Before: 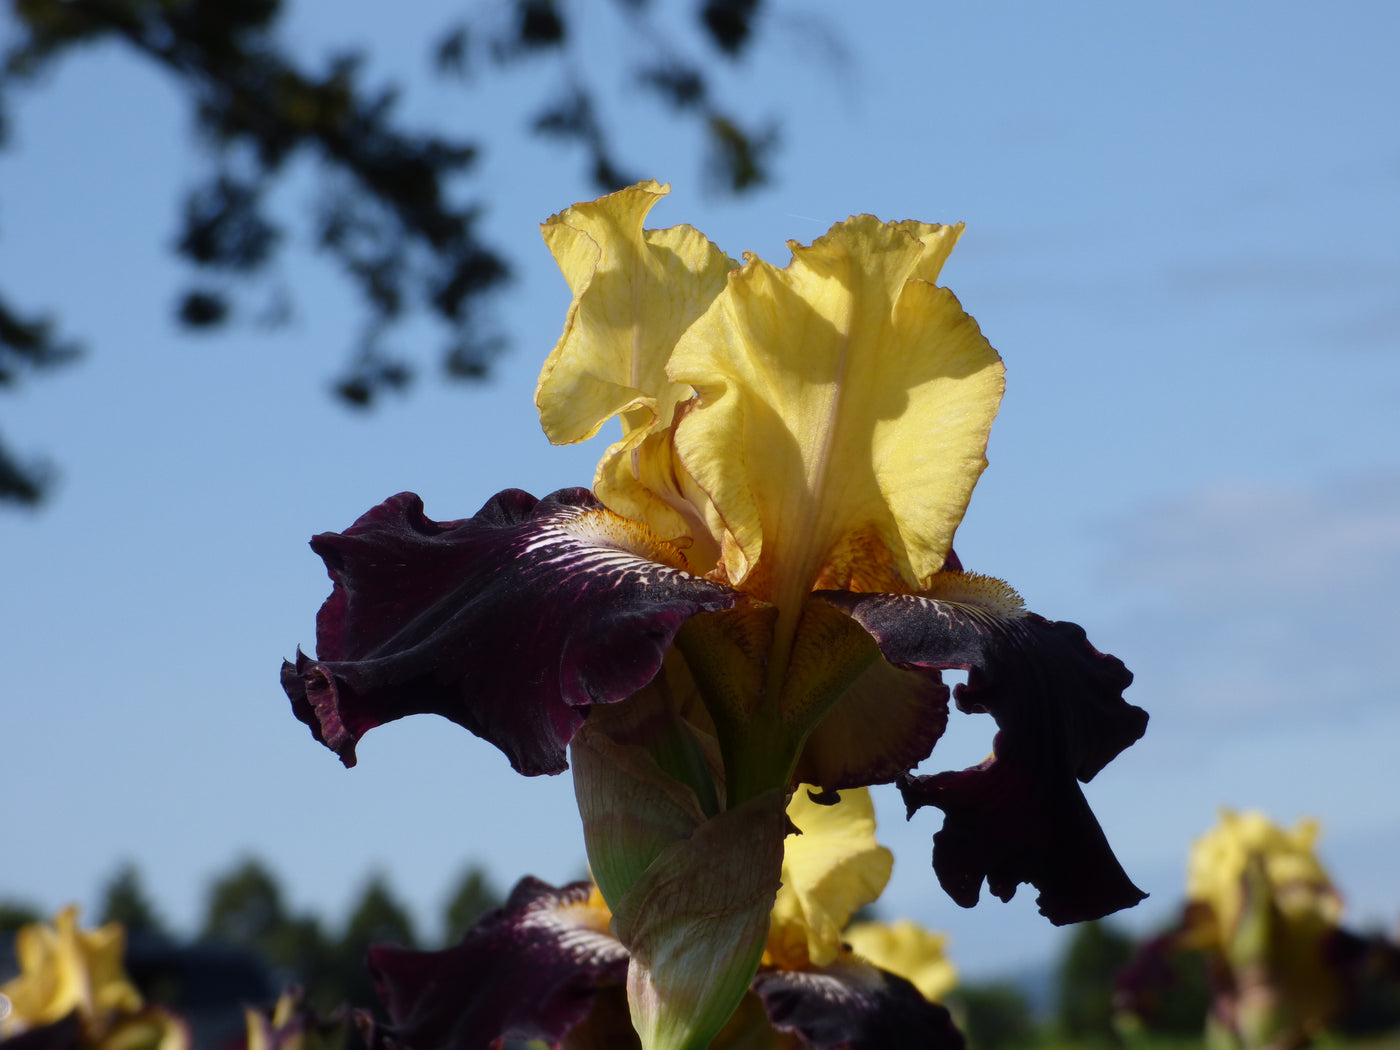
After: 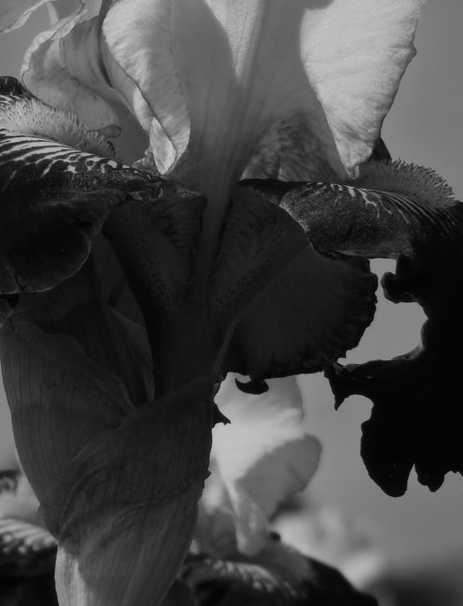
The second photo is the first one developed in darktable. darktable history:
color correction: highlights a* 0.003, highlights b* -0.283
crop: left 40.878%, top 39.176%, right 25.993%, bottom 3.081%
monochrome: a 79.32, b 81.83, size 1.1
